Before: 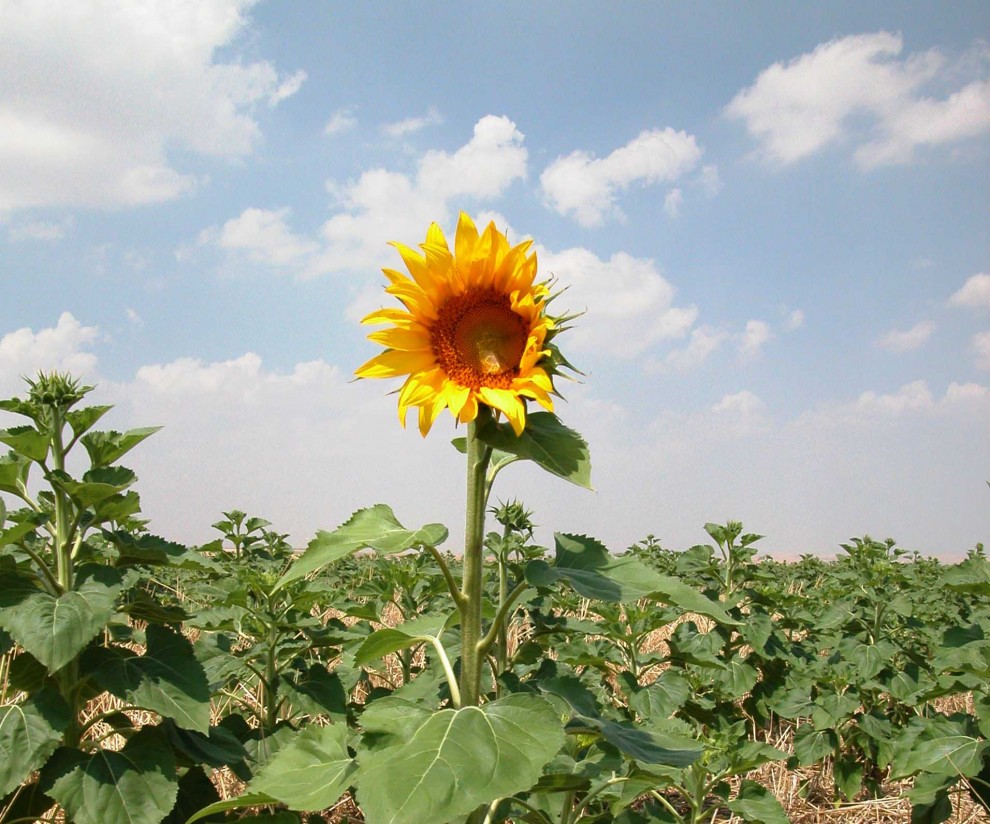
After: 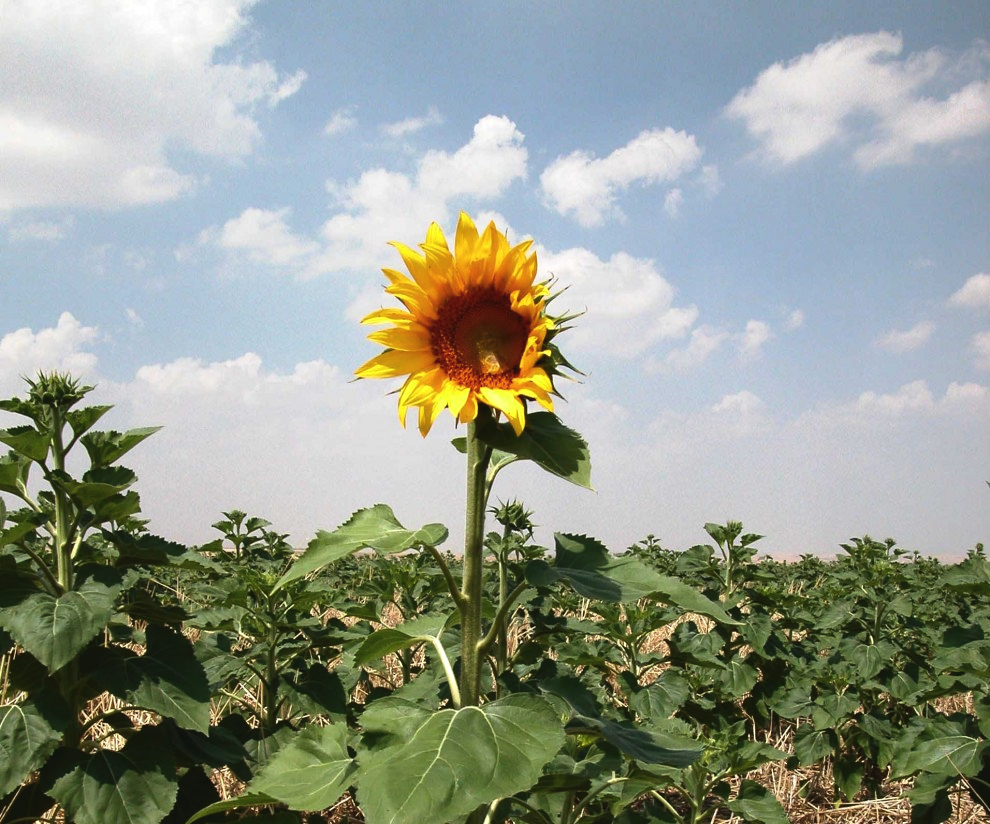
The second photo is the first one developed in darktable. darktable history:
contrast brightness saturation: brightness -0.09
exposure: black level correction -0.015, exposure -0.5 EV, compensate highlight preservation false
tone equalizer: -8 EV -0.75 EV, -7 EV -0.7 EV, -6 EV -0.6 EV, -5 EV -0.4 EV, -3 EV 0.4 EV, -2 EV 0.6 EV, -1 EV 0.7 EV, +0 EV 0.75 EV, edges refinement/feathering 500, mask exposure compensation -1.57 EV, preserve details no
